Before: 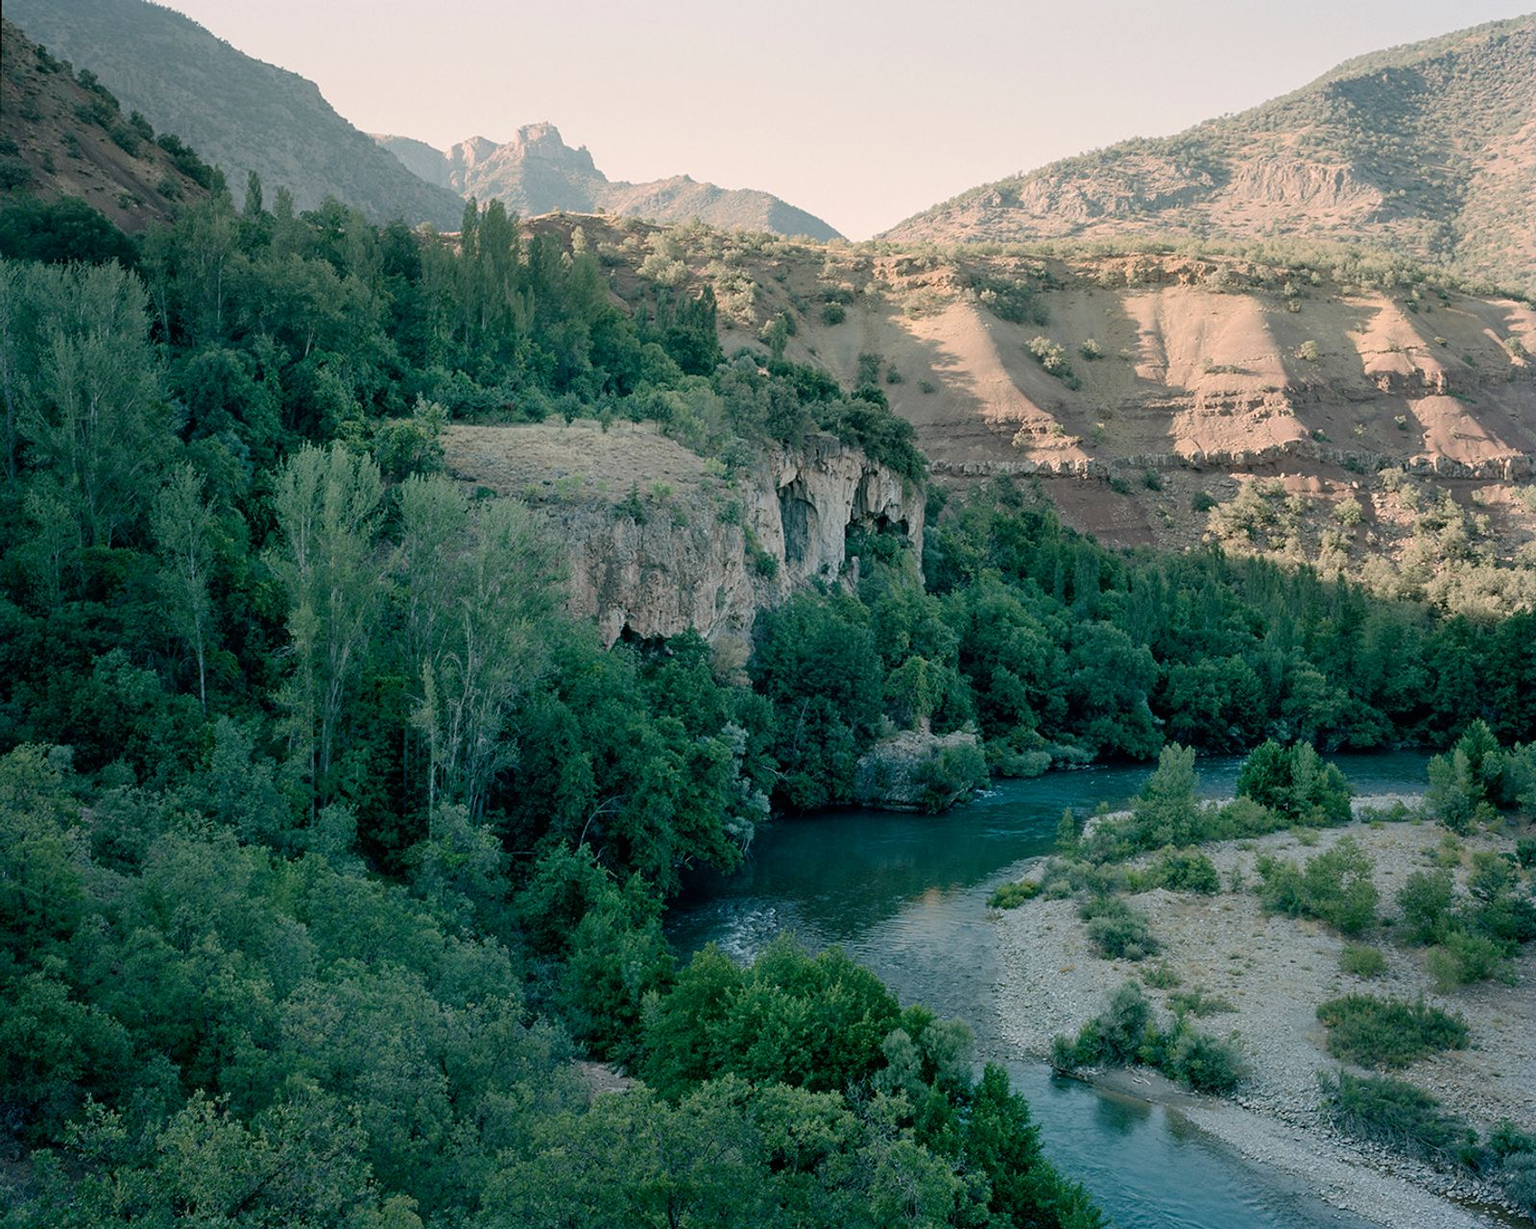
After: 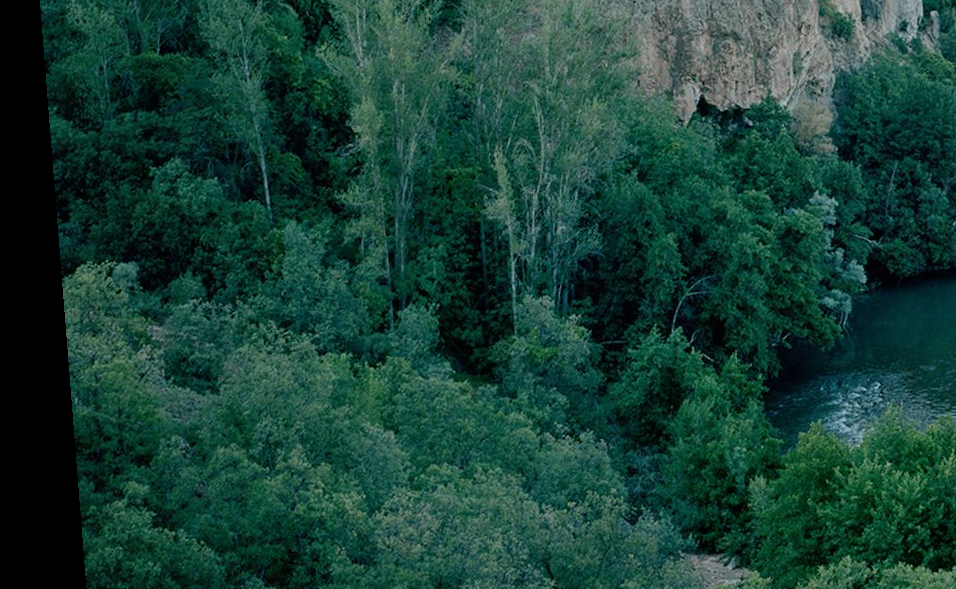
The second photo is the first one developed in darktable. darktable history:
rotate and perspective: rotation -4.2°, shear 0.006, automatic cropping off
color balance: on, module defaults
shadows and highlights: shadows 20.91, highlights -35.45, soften with gaussian
crop: top 44.483%, right 43.593%, bottom 12.892%
